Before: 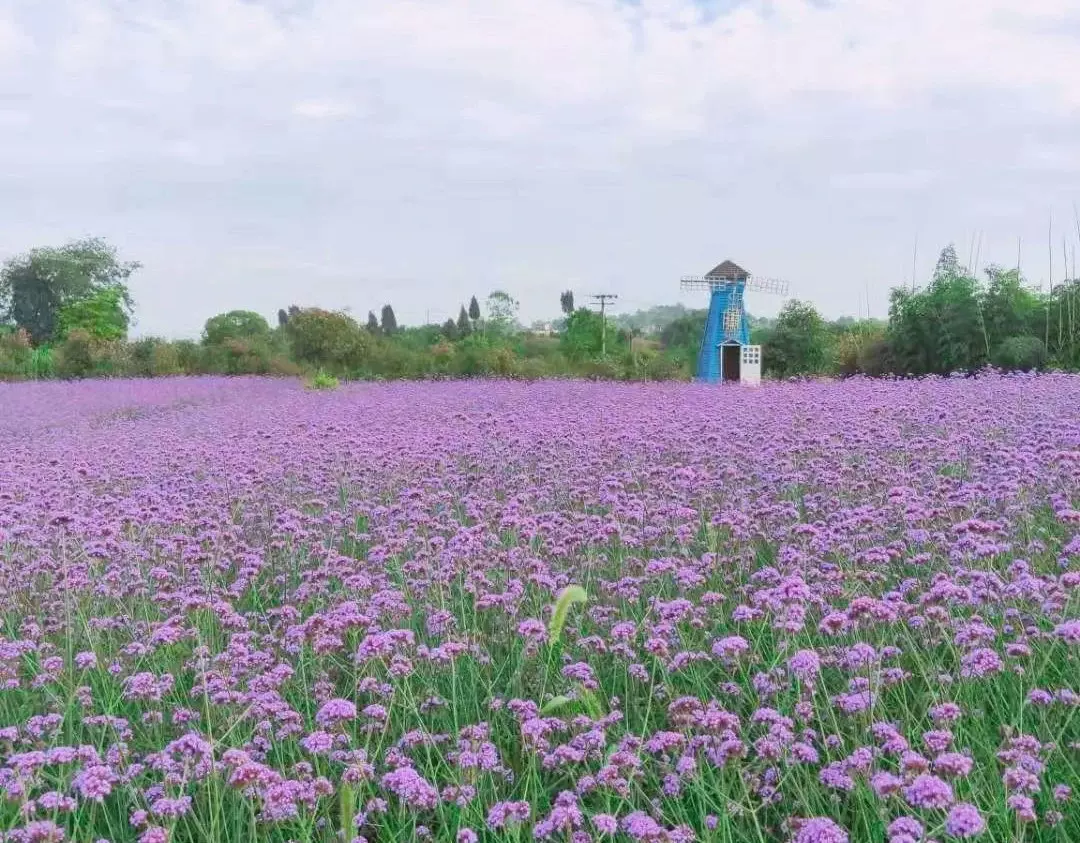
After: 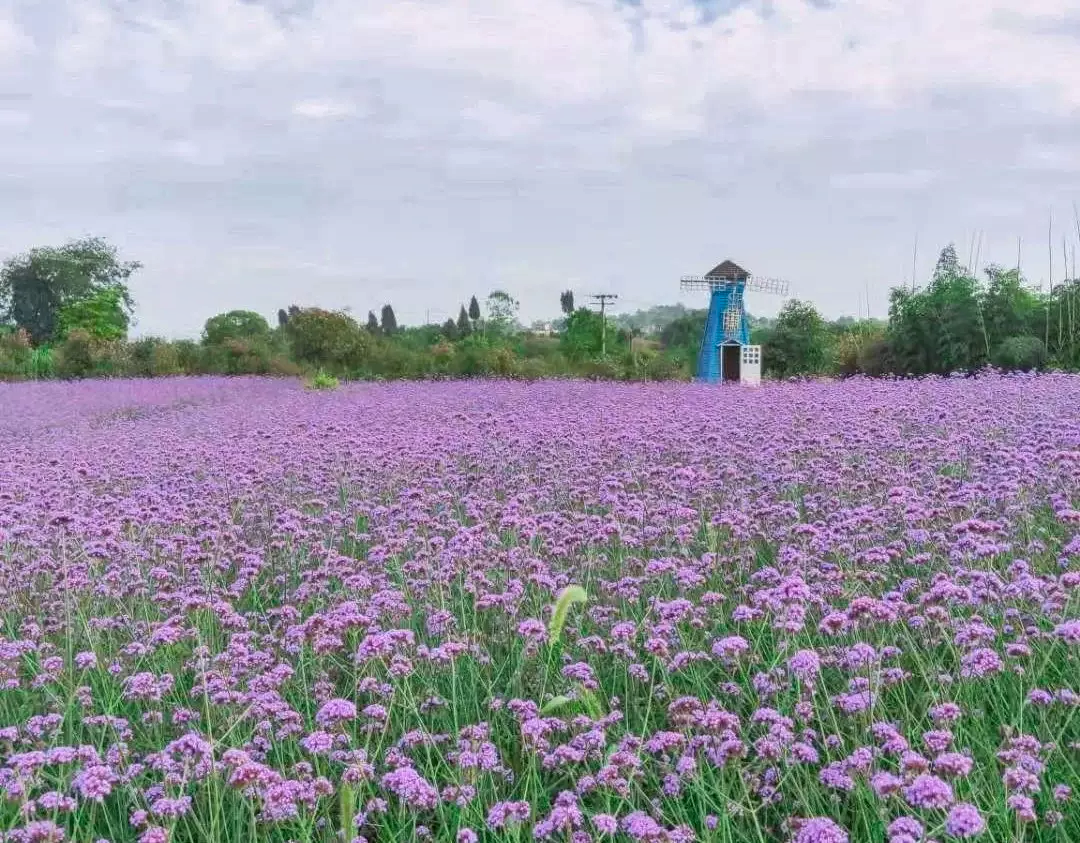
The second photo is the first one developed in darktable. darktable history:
shadows and highlights: shadows 49.02, highlights -41.48, soften with gaussian
local contrast: on, module defaults
